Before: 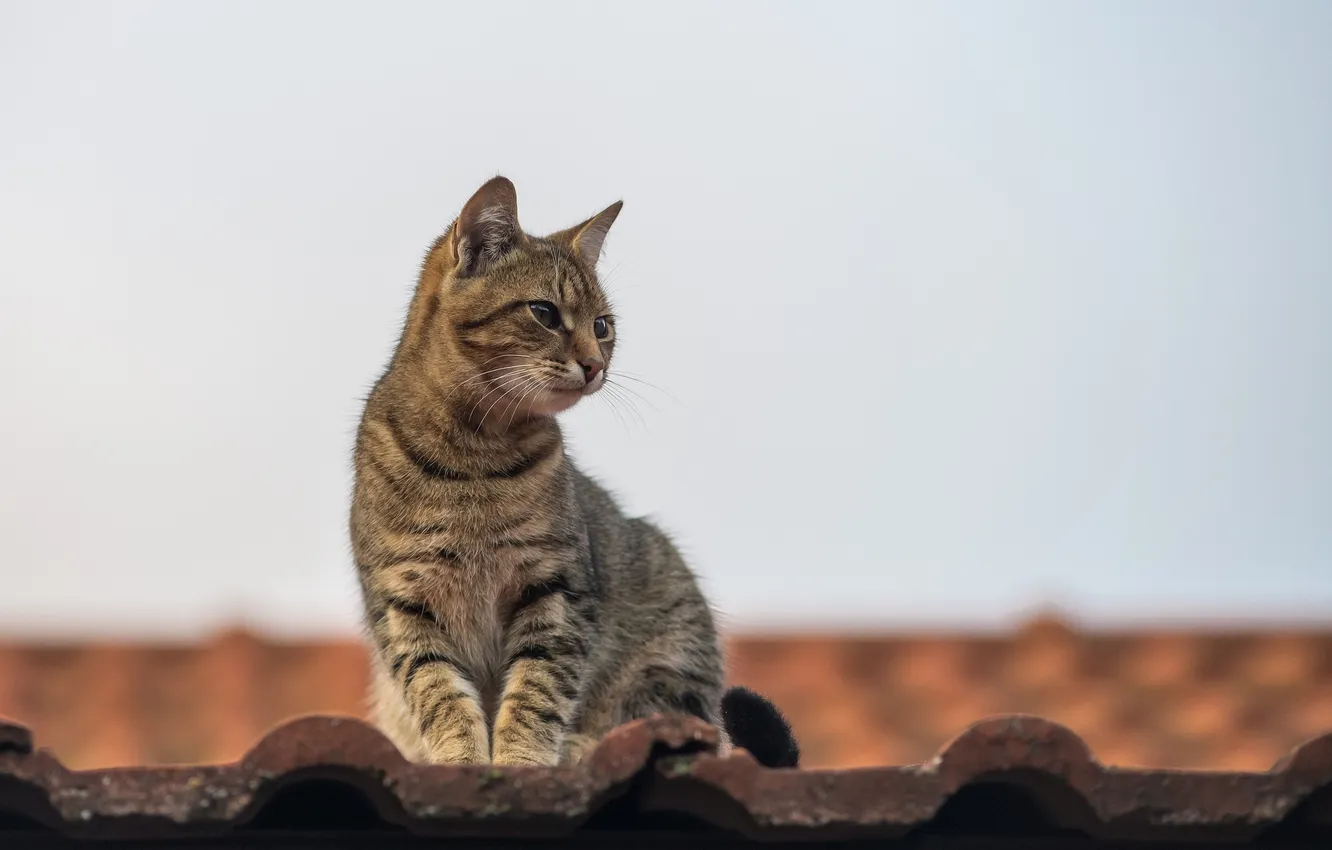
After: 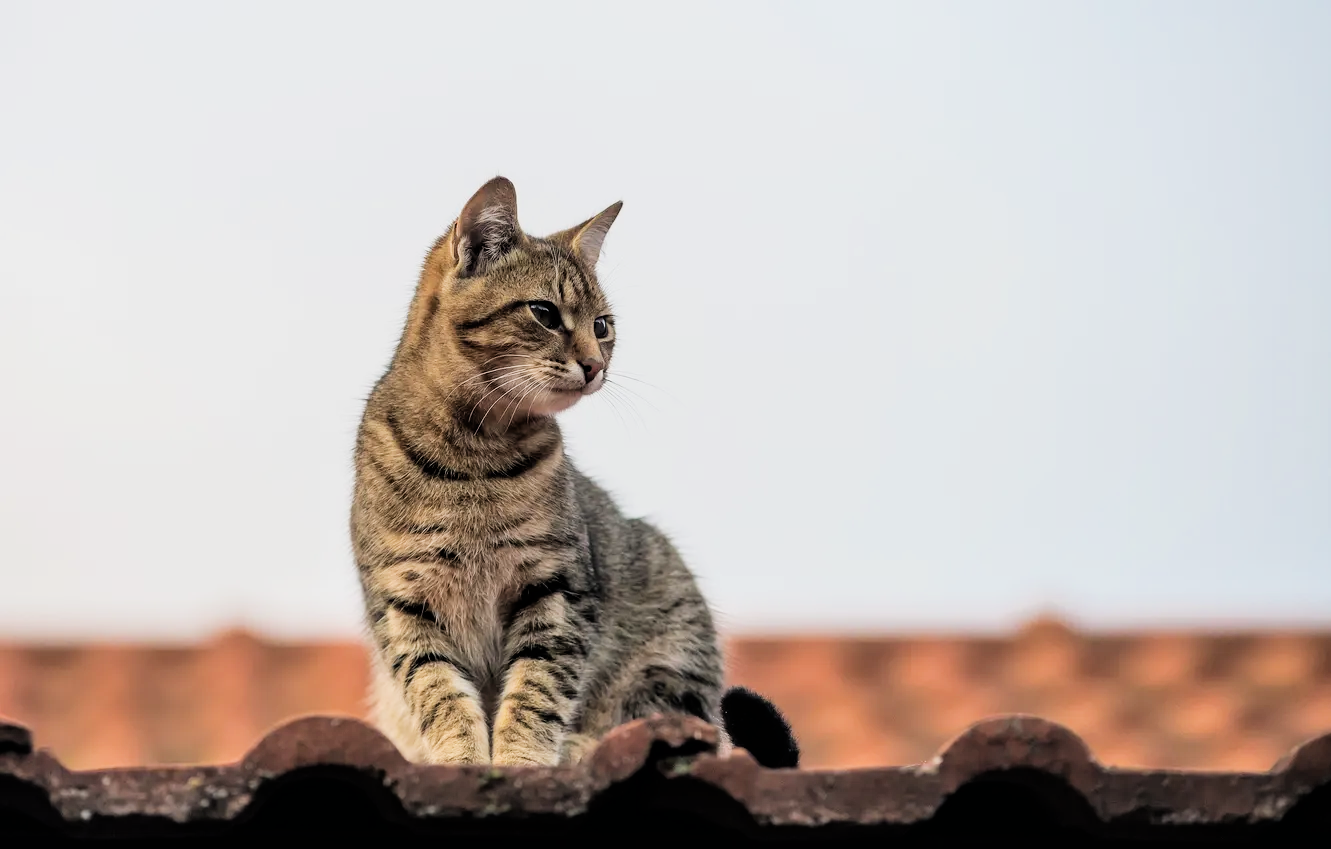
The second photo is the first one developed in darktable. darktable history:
exposure: exposure 0.6 EV, compensate highlight preservation false
filmic rgb: black relative exposure -5.01 EV, white relative exposure 3.99 EV, hardness 2.89, contrast 1.301, highlights saturation mix -9.8%
